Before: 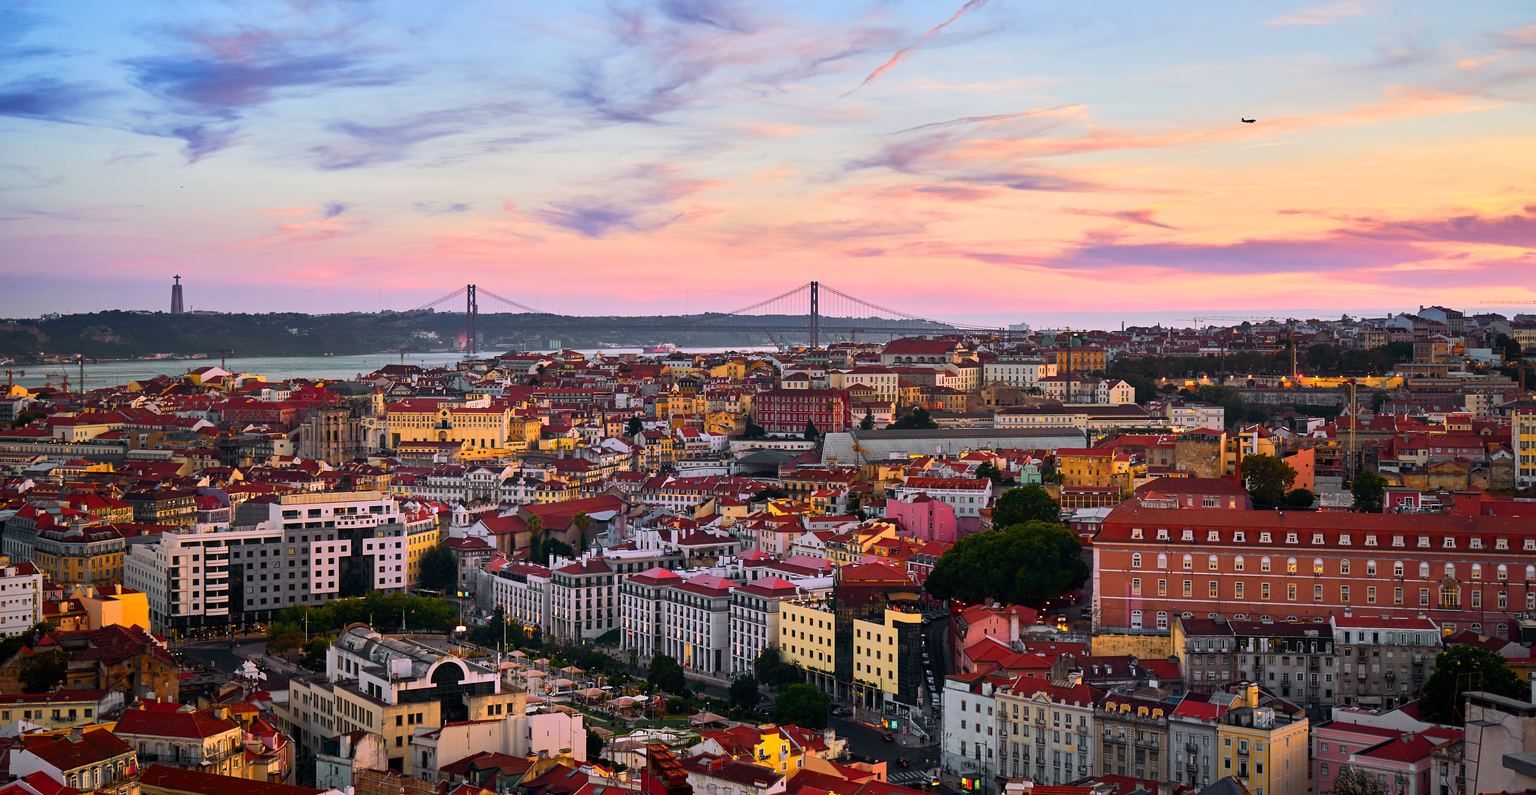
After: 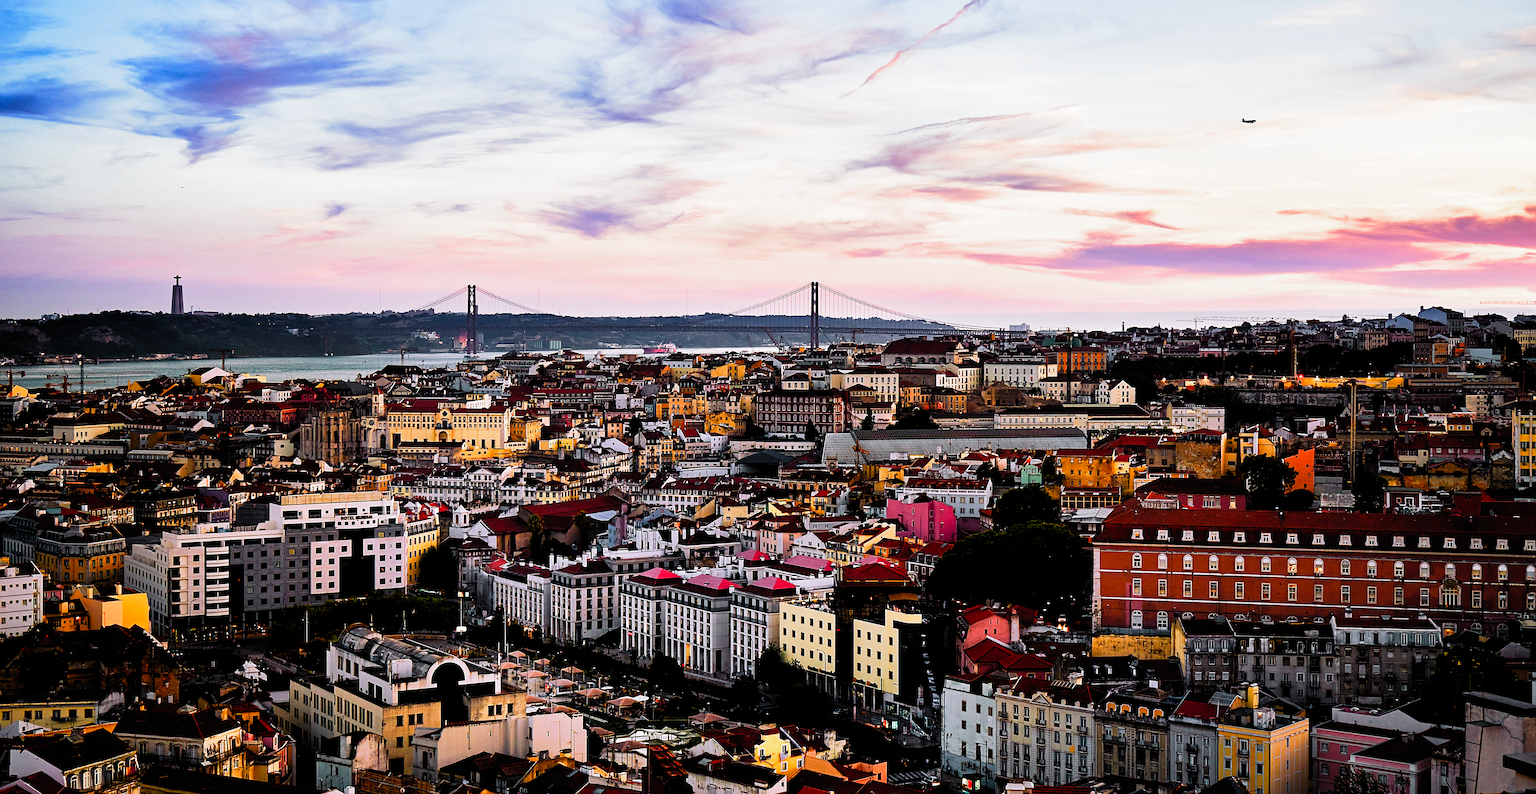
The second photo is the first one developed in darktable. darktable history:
sharpen: radius 2.788
filmic rgb: black relative exposure -3.51 EV, white relative exposure 2.28 EV, hardness 3.4, preserve chrominance no, color science v4 (2020), contrast in shadows soft
